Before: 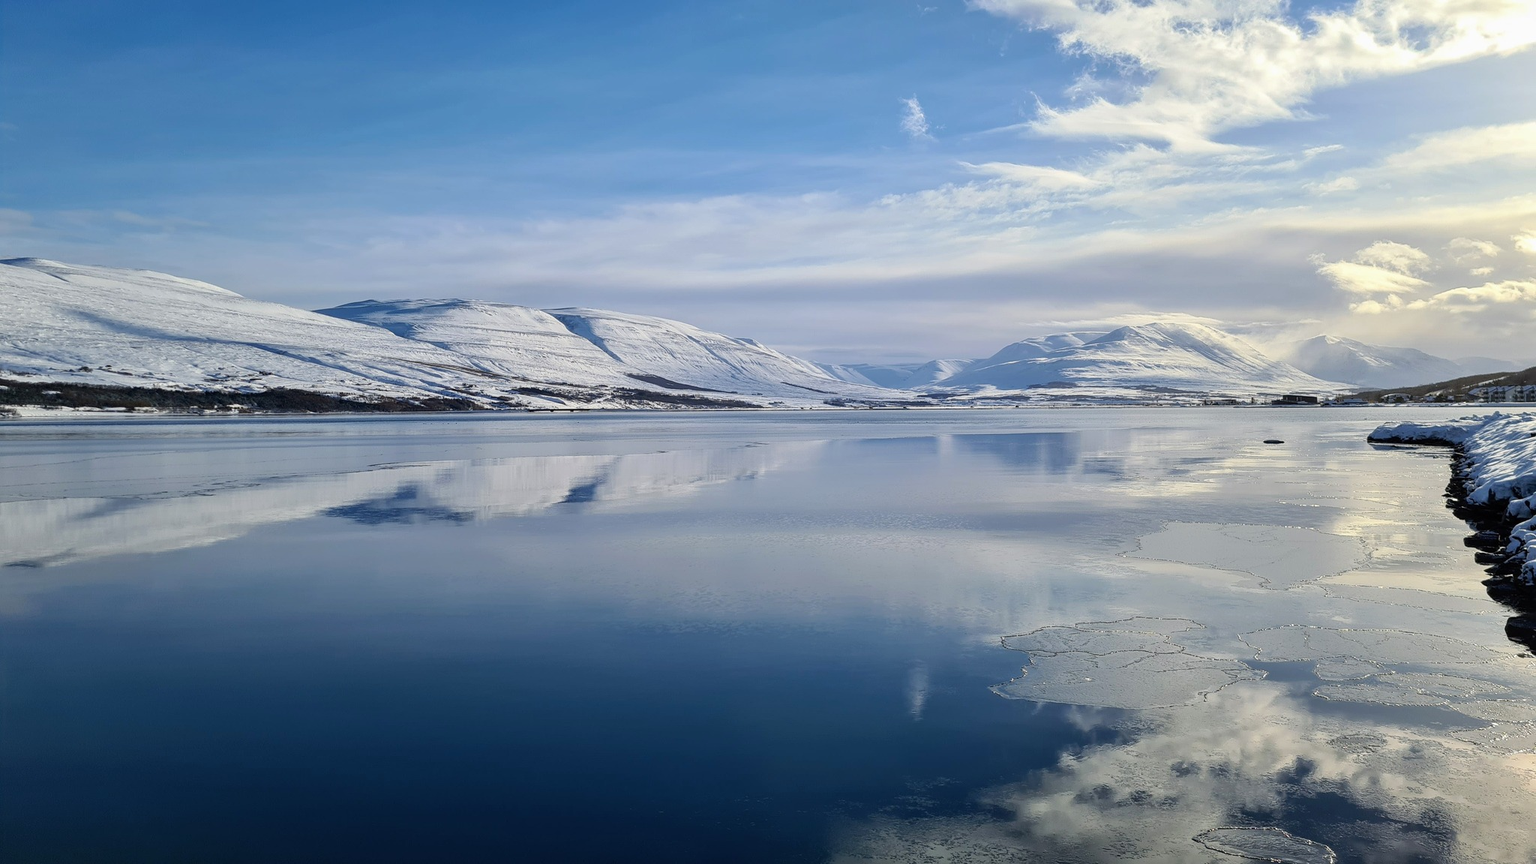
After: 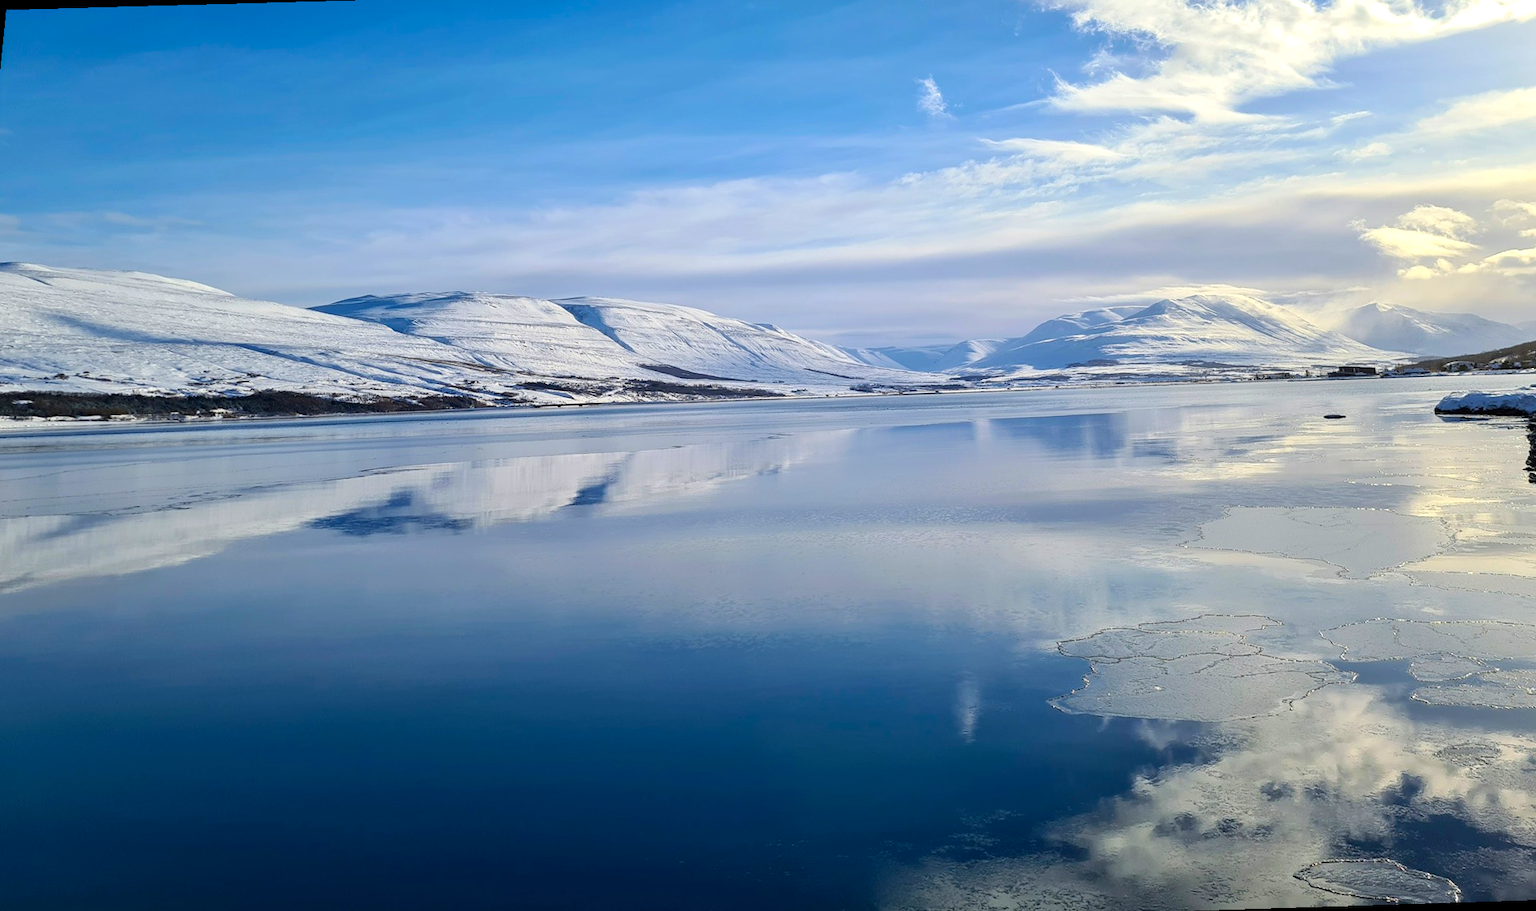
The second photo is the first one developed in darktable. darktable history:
color balance rgb: perceptual saturation grading › global saturation 20%, global vibrance 20%
rotate and perspective: rotation -1.68°, lens shift (vertical) -0.146, crop left 0.049, crop right 0.912, crop top 0.032, crop bottom 0.96
exposure: exposure 0.207 EV, compensate highlight preservation false
